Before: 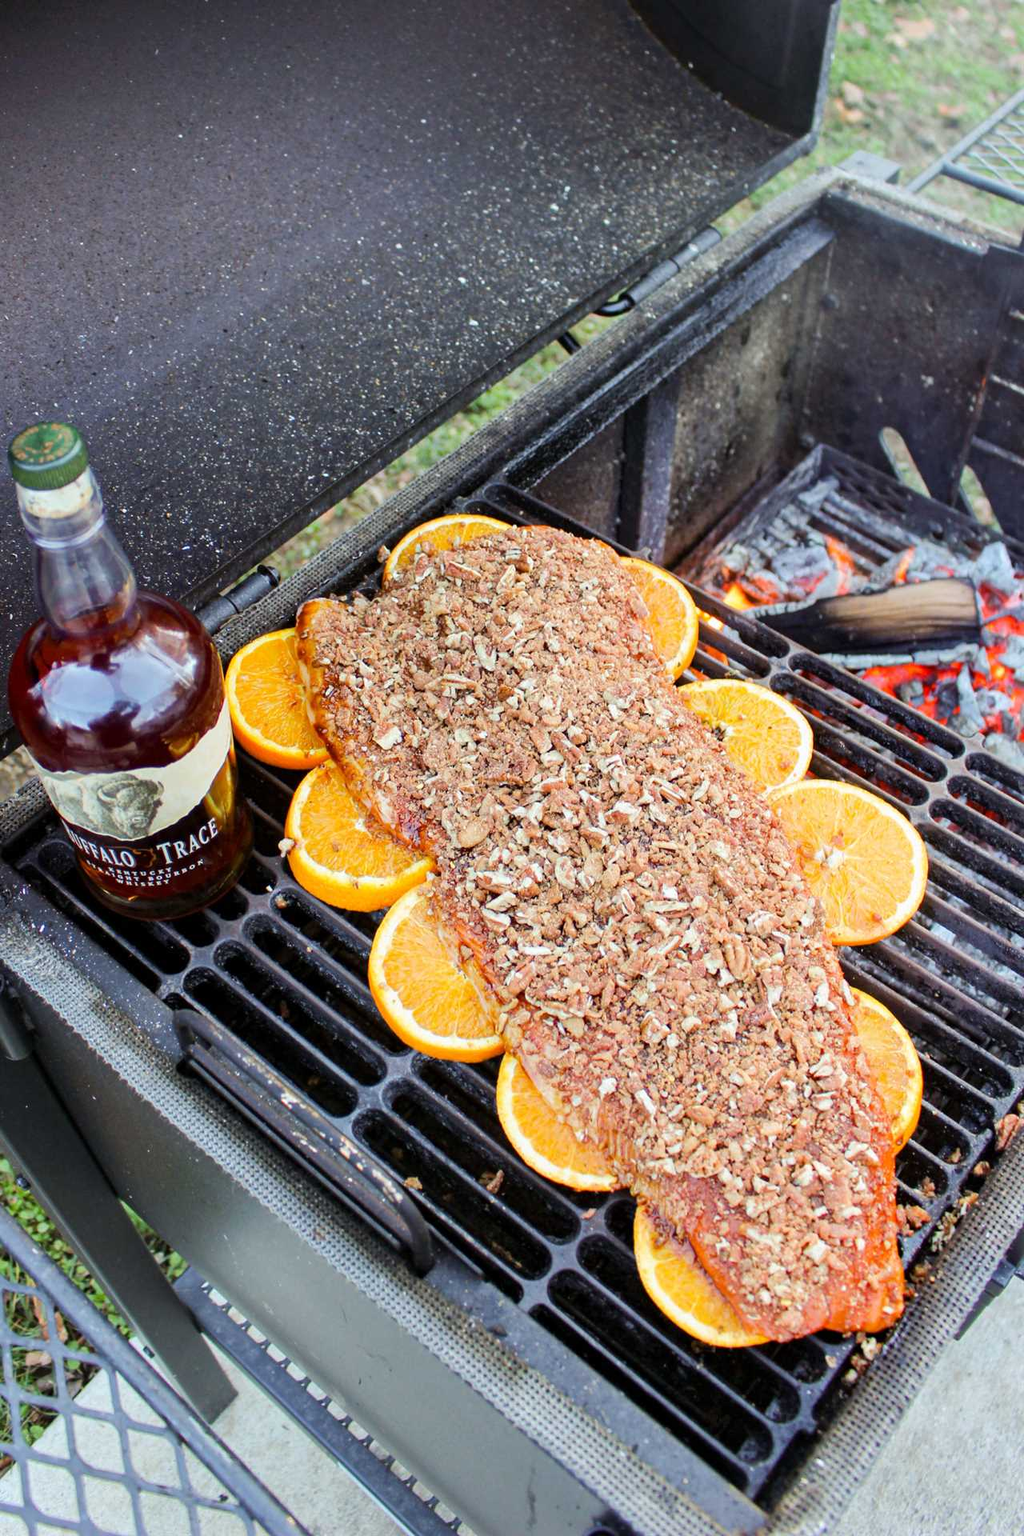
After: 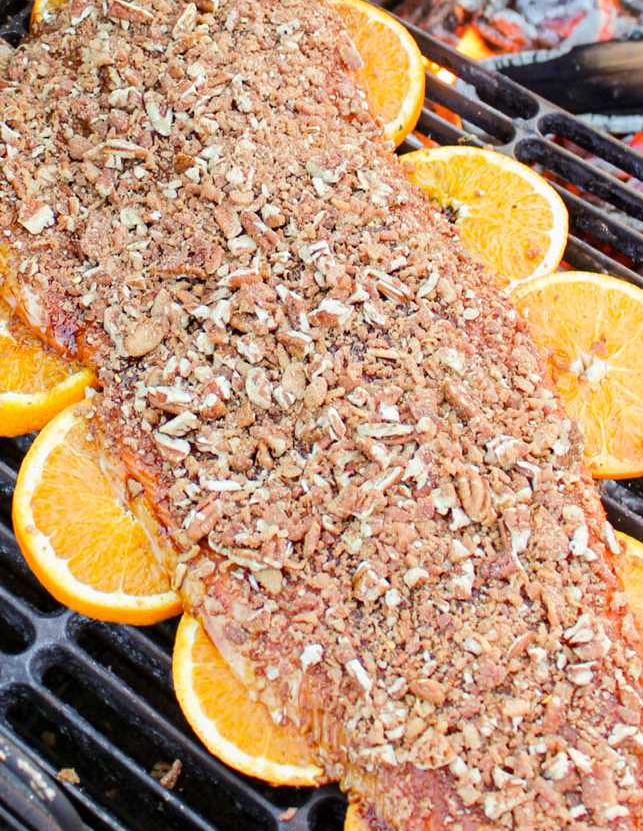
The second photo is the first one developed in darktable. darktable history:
color balance: on, module defaults
exposure: compensate highlight preservation false
crop: left 35.03%, top 36.625%, right 14.663%, bottom 20.057%
